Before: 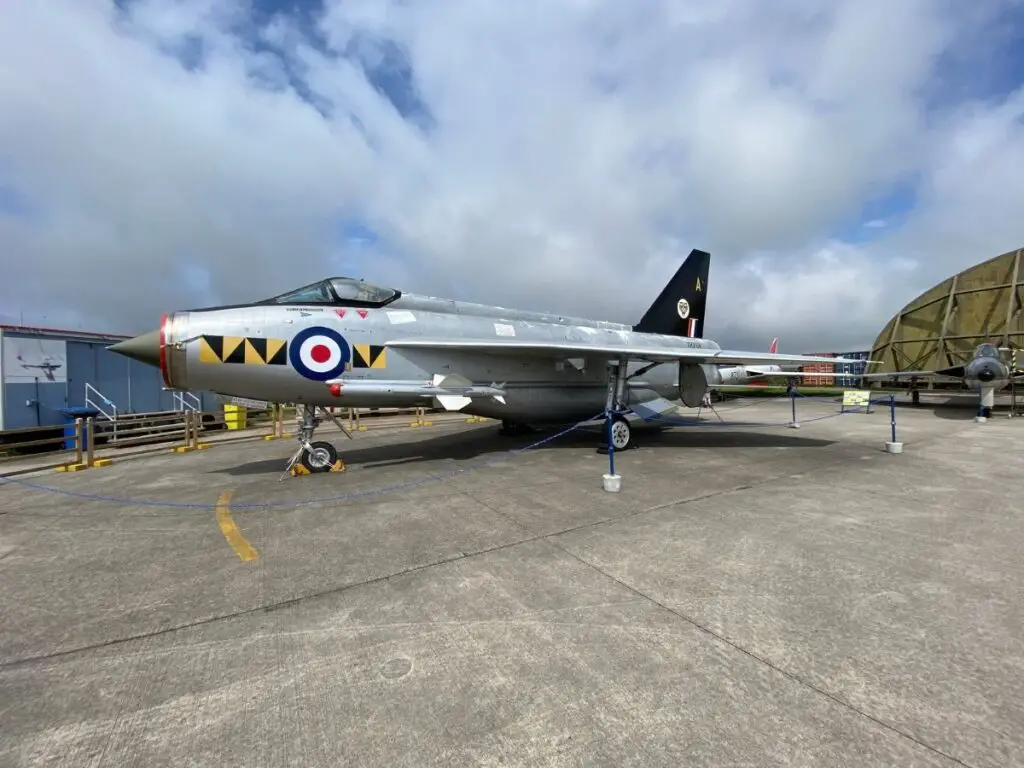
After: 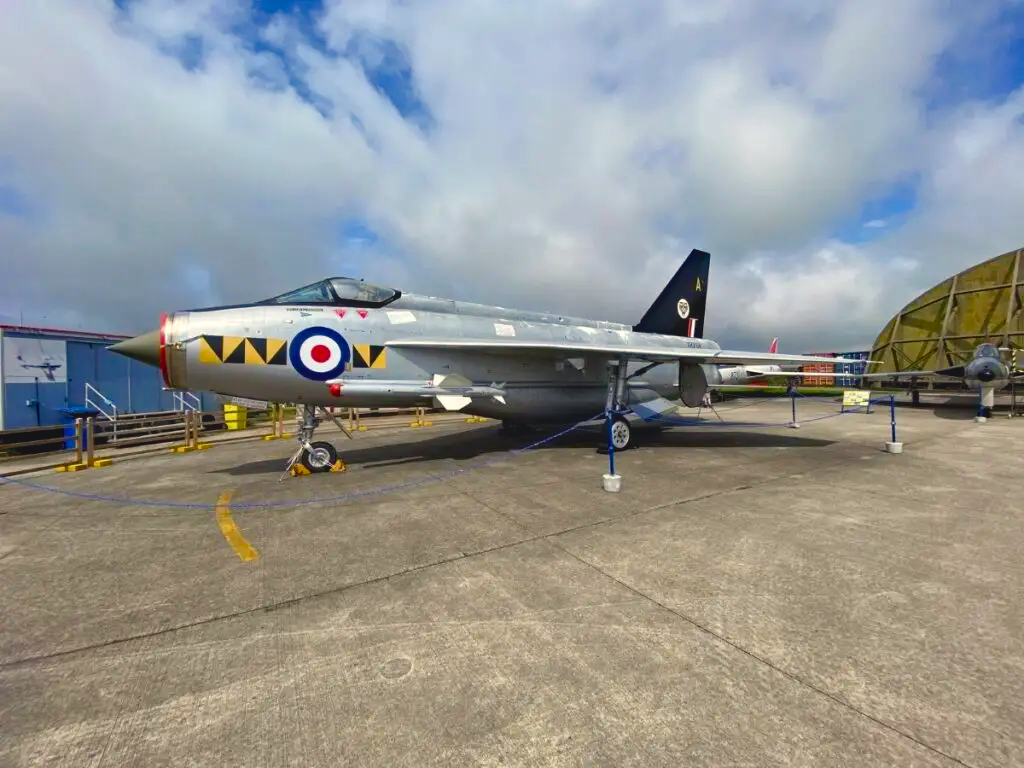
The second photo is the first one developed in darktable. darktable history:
color balance rgb: shadows lift › chroma 3%, shadows lift › hue 280.8°, power › hue 330°, highlights gain › chroma 3%, highlights gain › hue 75.6°, global offset › luminance 0.7%, perceptual saturation grading › global saturation 20%, perceptual saturation grading › highlights -25%, perceptual saturation grading › shadows 50%, global vibrance 20.33%
bloom: size 15%, threshold 97%, strength 7%
haze removal: compatibility mode true, adaptive false
